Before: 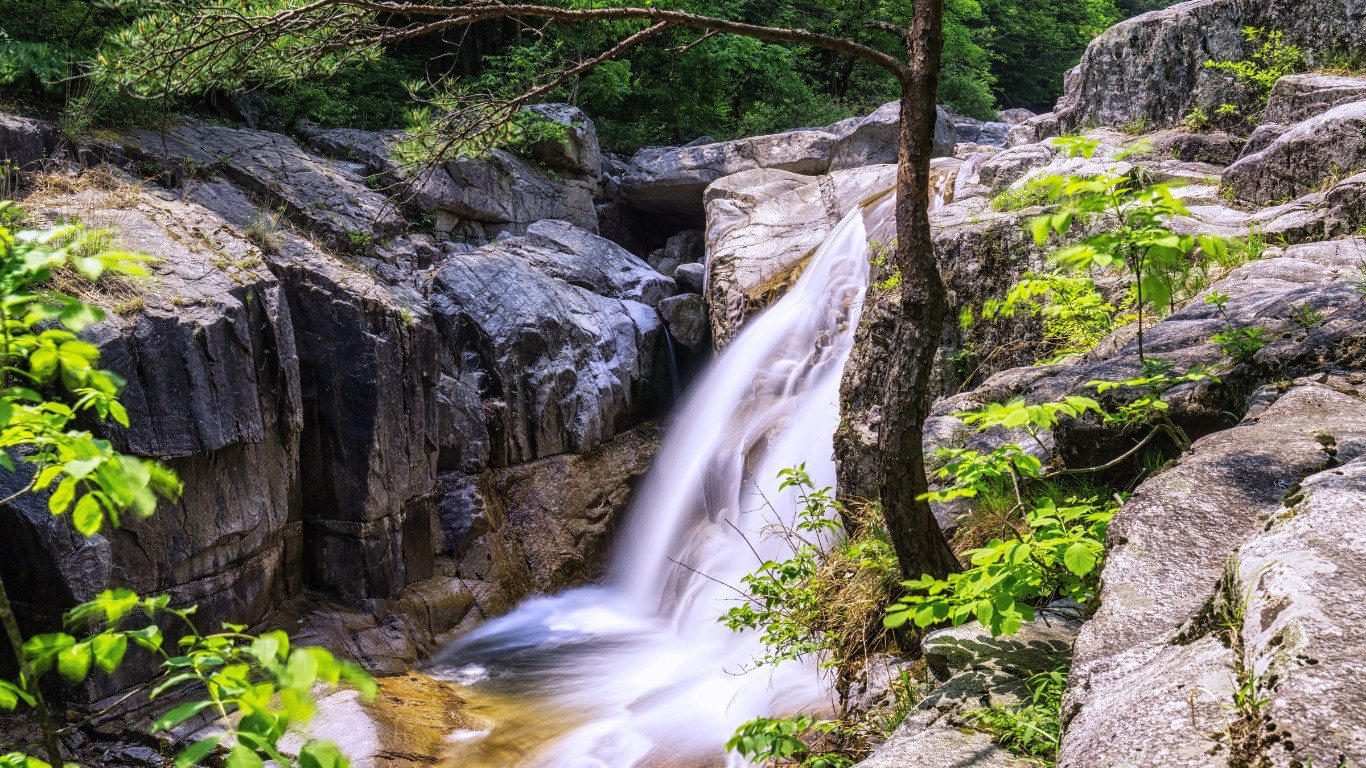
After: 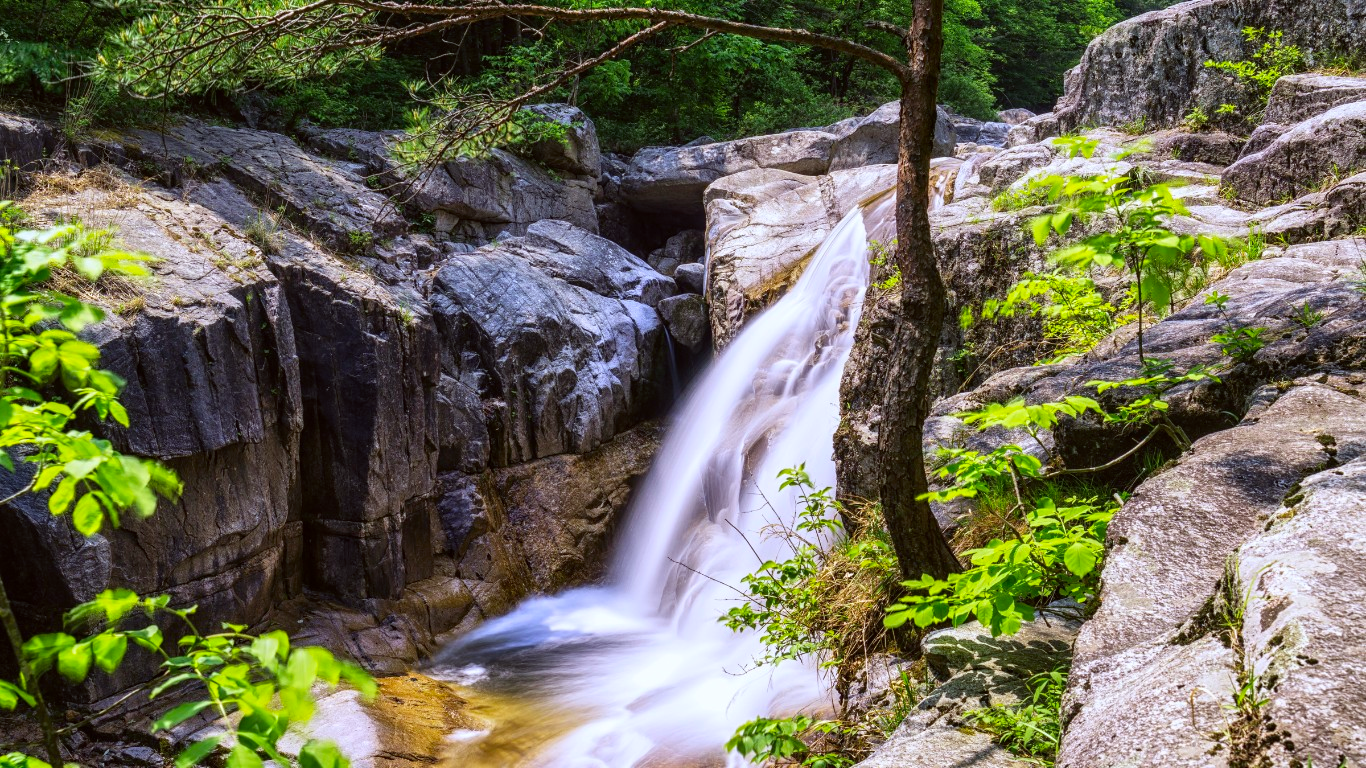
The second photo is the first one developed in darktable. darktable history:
color correction: highlights a* -2.73, highlights b* -2.09, shadows a* 2.41, shadows b* 2.73
contrast brightness saturation: contrast 0.08, saturation 0.2
